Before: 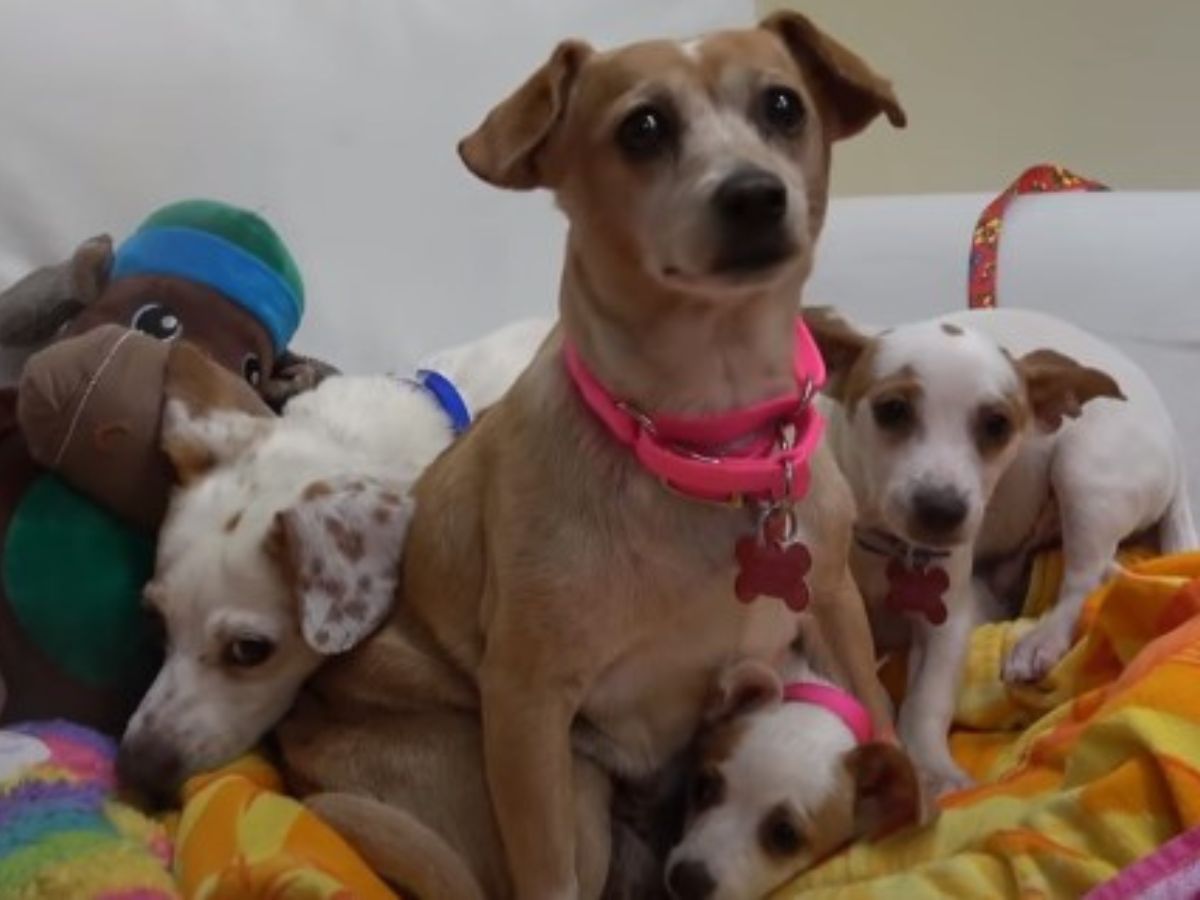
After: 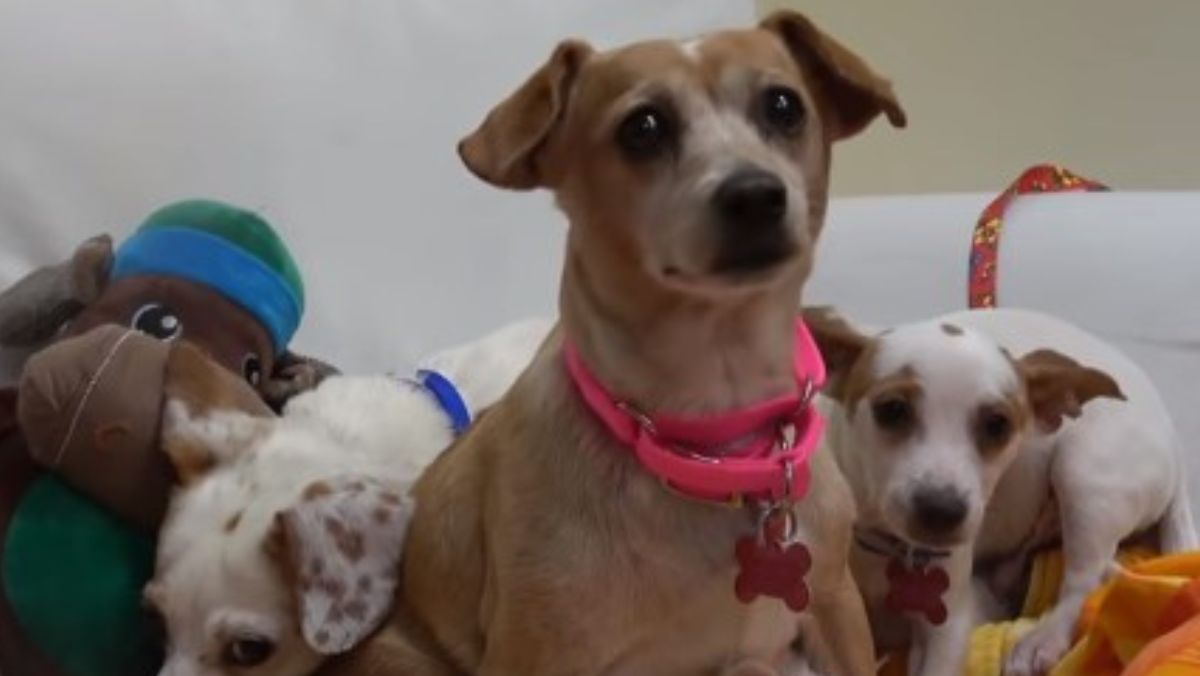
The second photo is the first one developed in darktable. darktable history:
crop: bottom 24.806%
